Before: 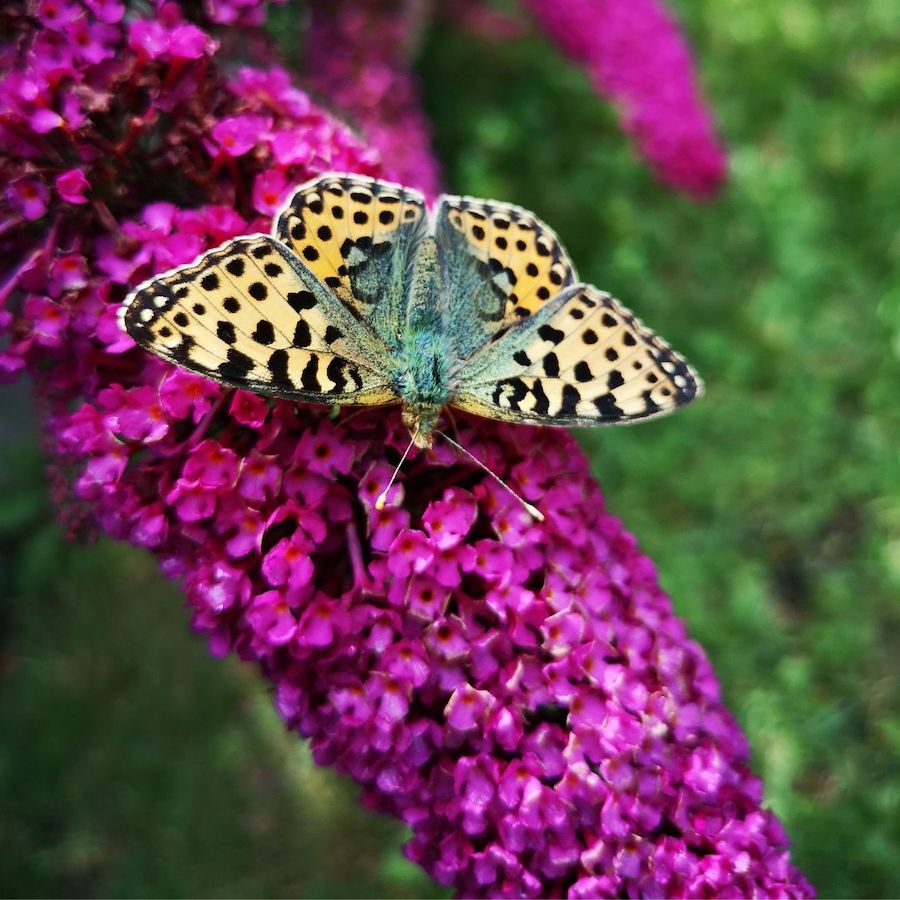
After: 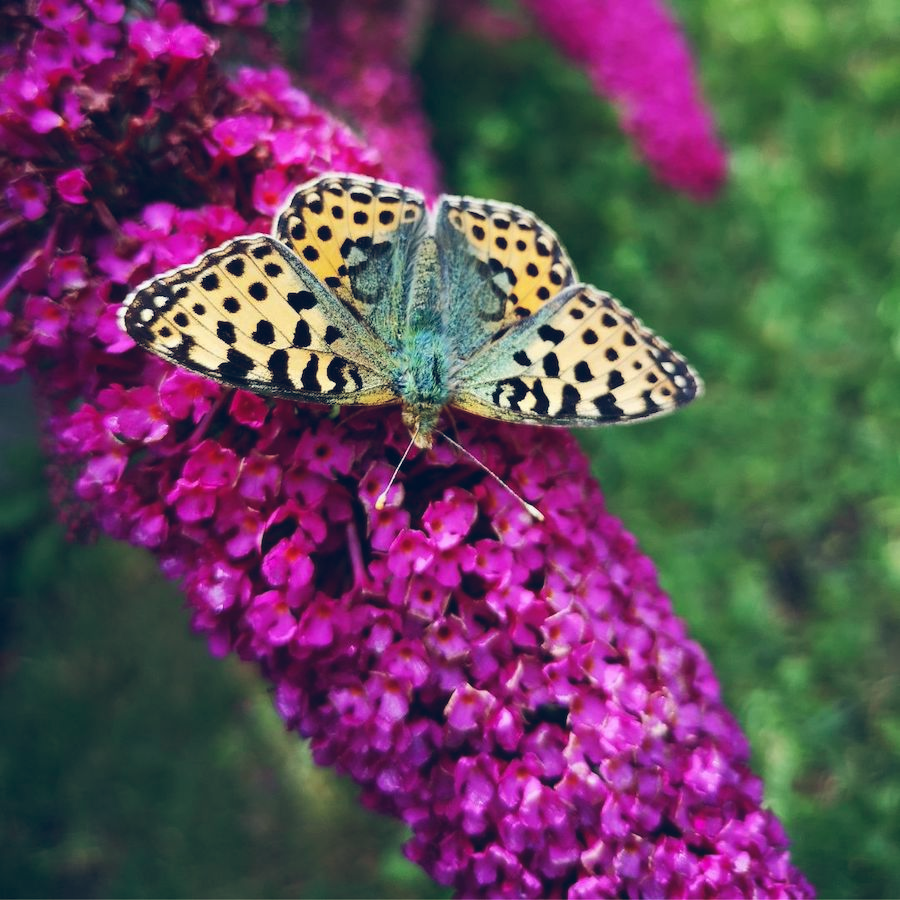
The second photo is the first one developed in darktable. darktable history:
color balance rgb: shadows lift › hue 87.59°, global offset › luminance 0.404%, global offset › chroma 0.204%, global offset › hue 255.07°, perceptual saturation grading › global saturation 0.961%, global vibrance 9.648%
contrast equalizer: y [[0.524, 0.538, 0.547, 0.548, 0.538, 0.524], [0.5 ×6], [0.5 ×6], [0 ×6], [0 ×6]], mix -0.293
